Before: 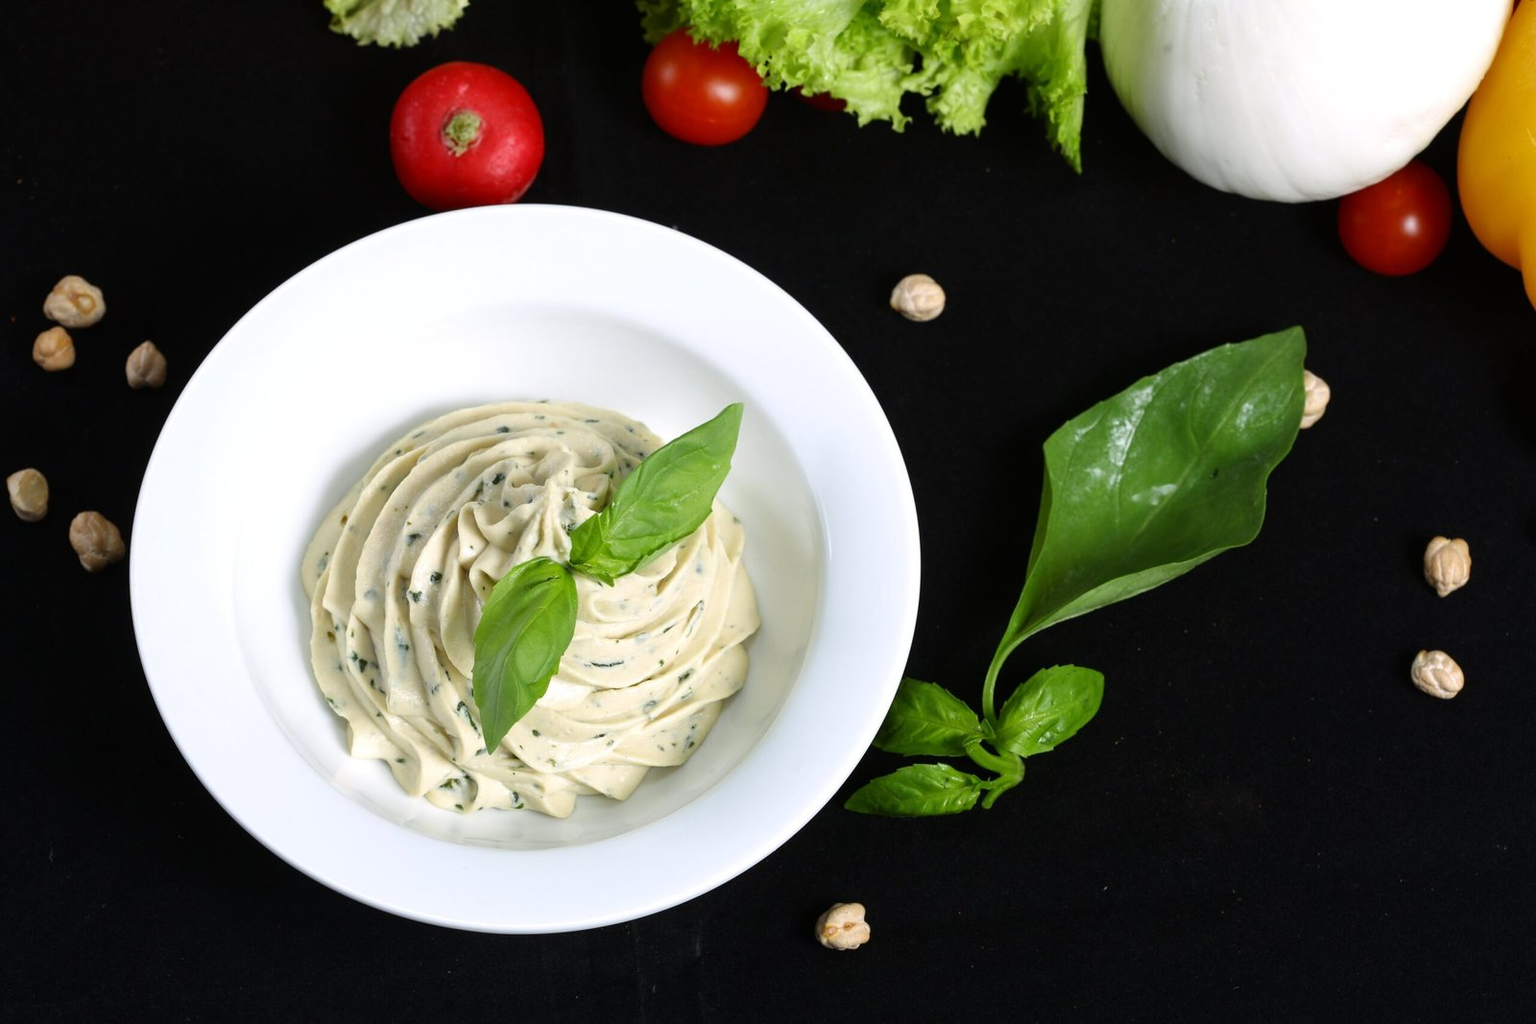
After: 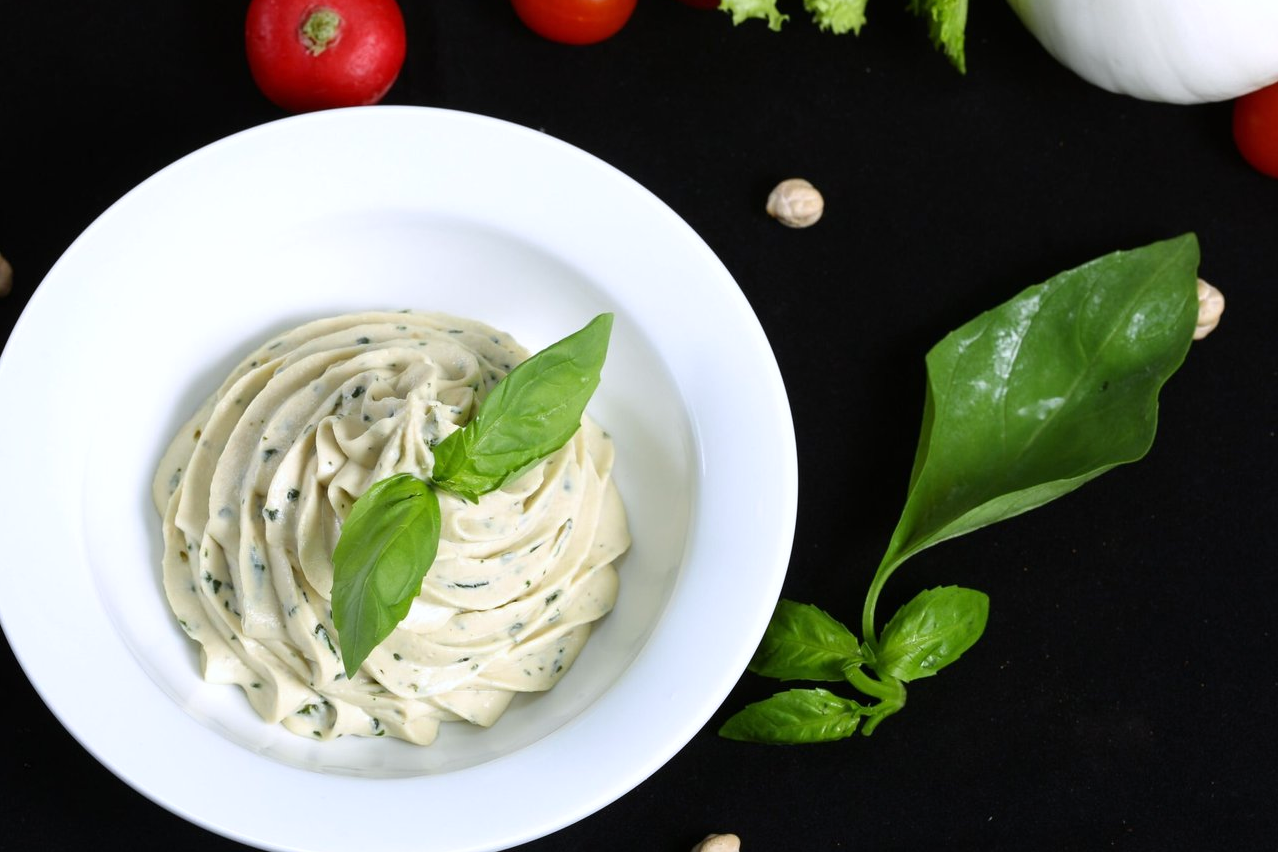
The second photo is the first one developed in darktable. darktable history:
crop and rotate: left 10.071%, top 10.071%, right 10.02%, bottom 10.02%
white balance: red 0.983, blue 1.036
